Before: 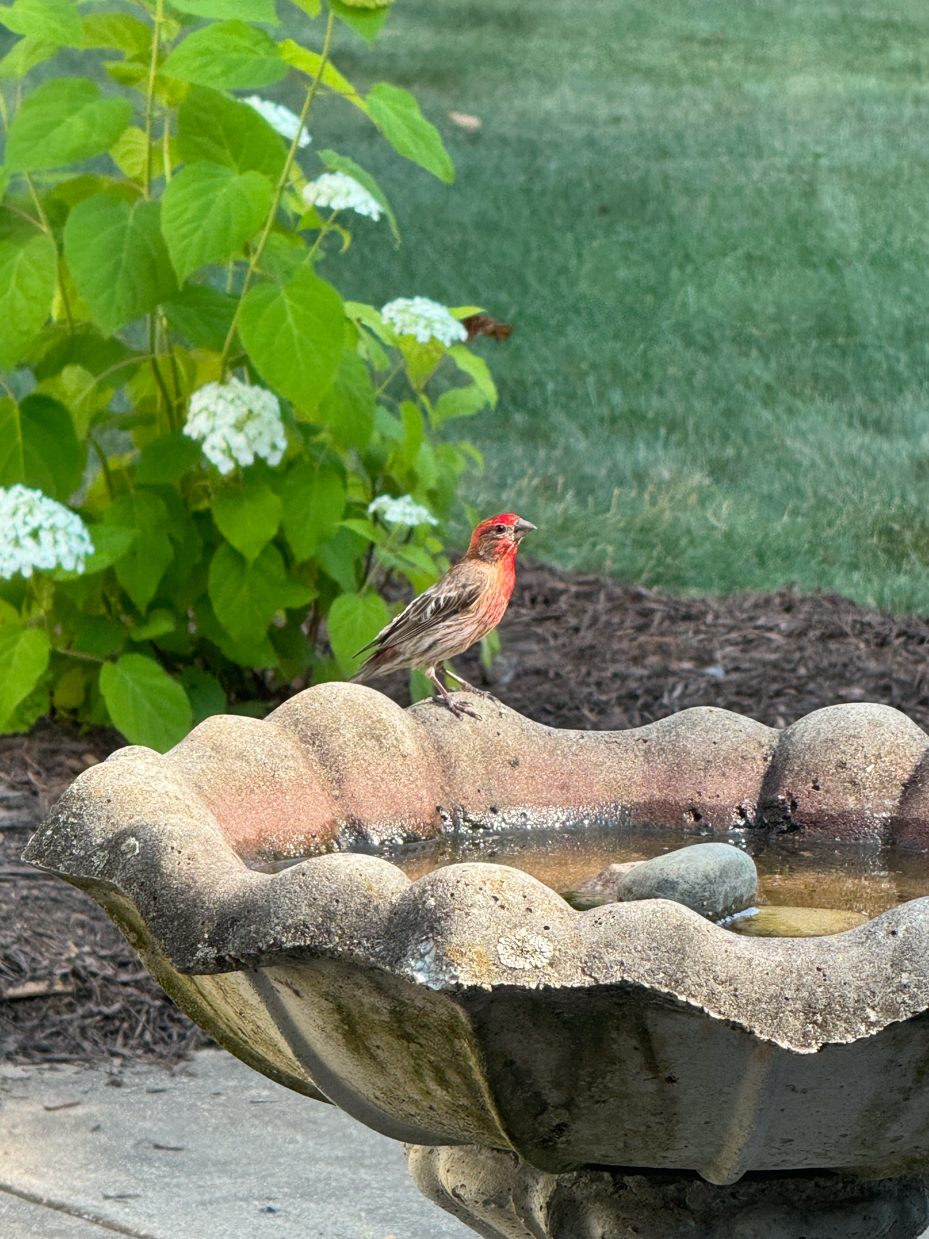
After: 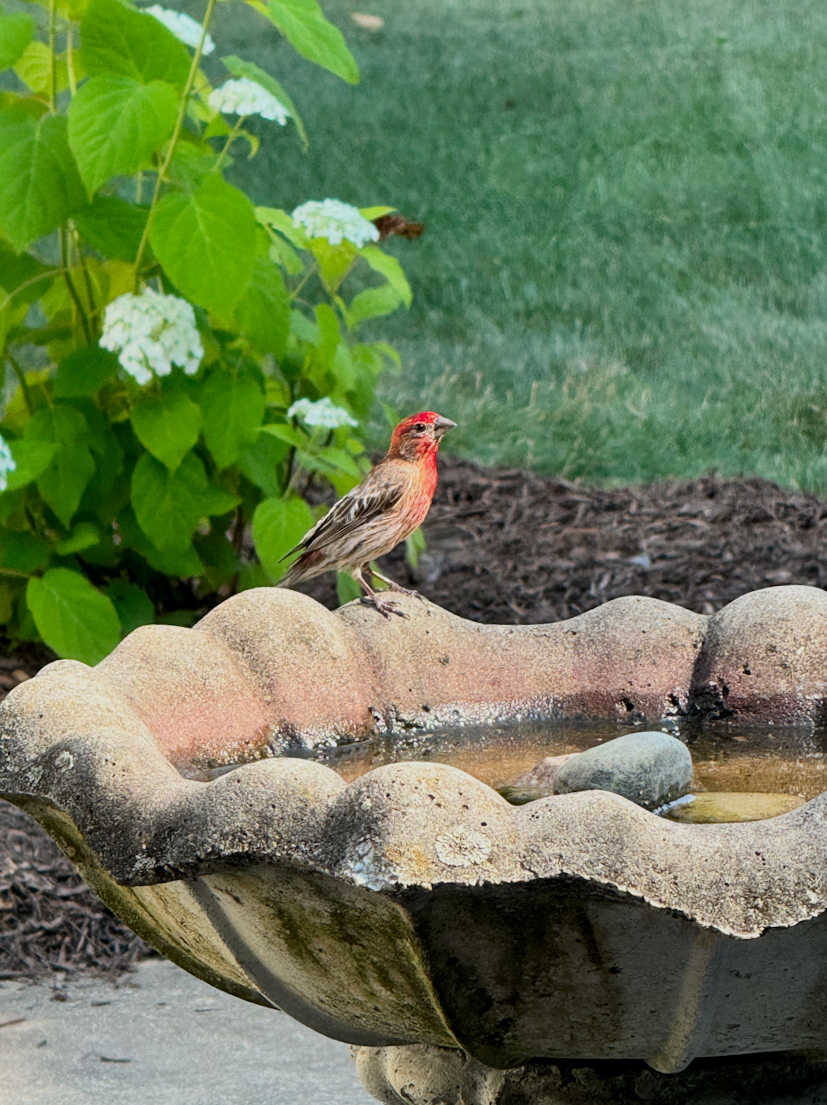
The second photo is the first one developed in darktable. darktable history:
crop and rotate: angle 2.48°, left 5.904%, top 5.699%
contrast brightness saturation: contrast 0.155, brightness -0.015, saturation 0.101
filmic rgb: middle gray luminance 18.39%, black relative exposure -8.97 EV, white relative exposure 3.69 EV, target black luminance 0%, hardness 4.88, latitude 67.75%, contrast 0.949, highlights saturation mix 20.28%, shadows ↔ highlights balance 21.45%
